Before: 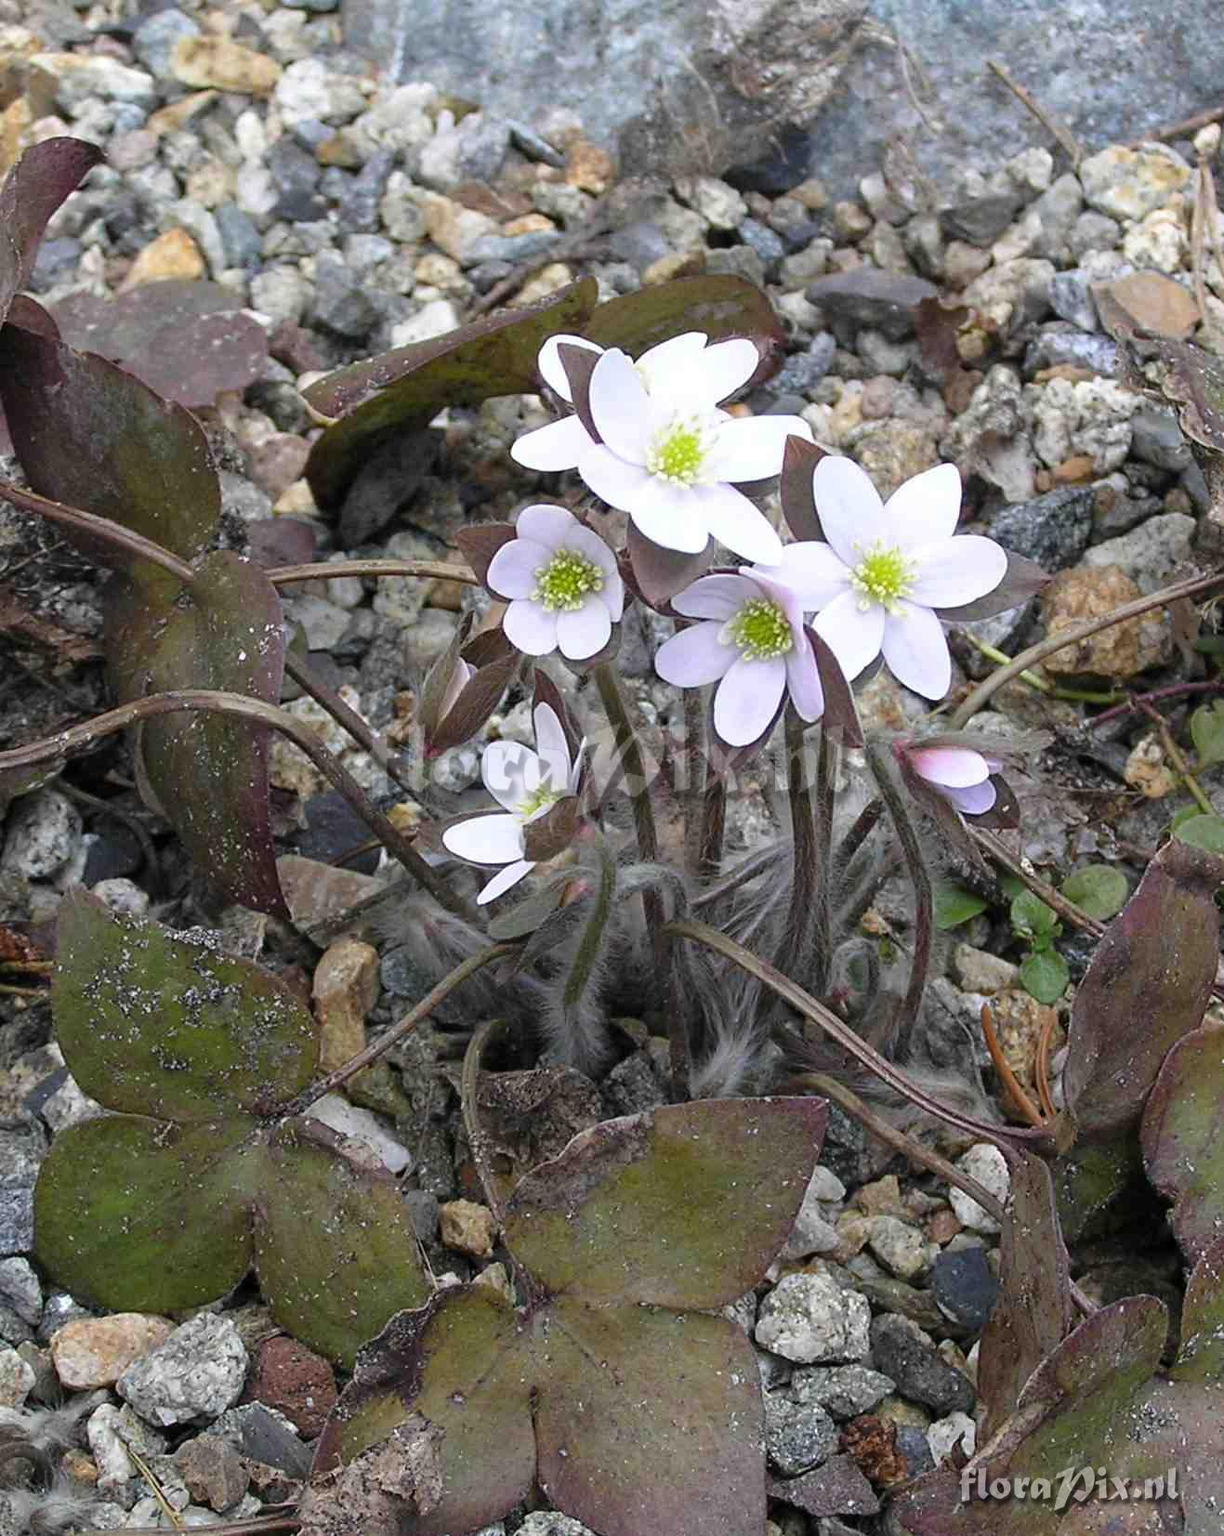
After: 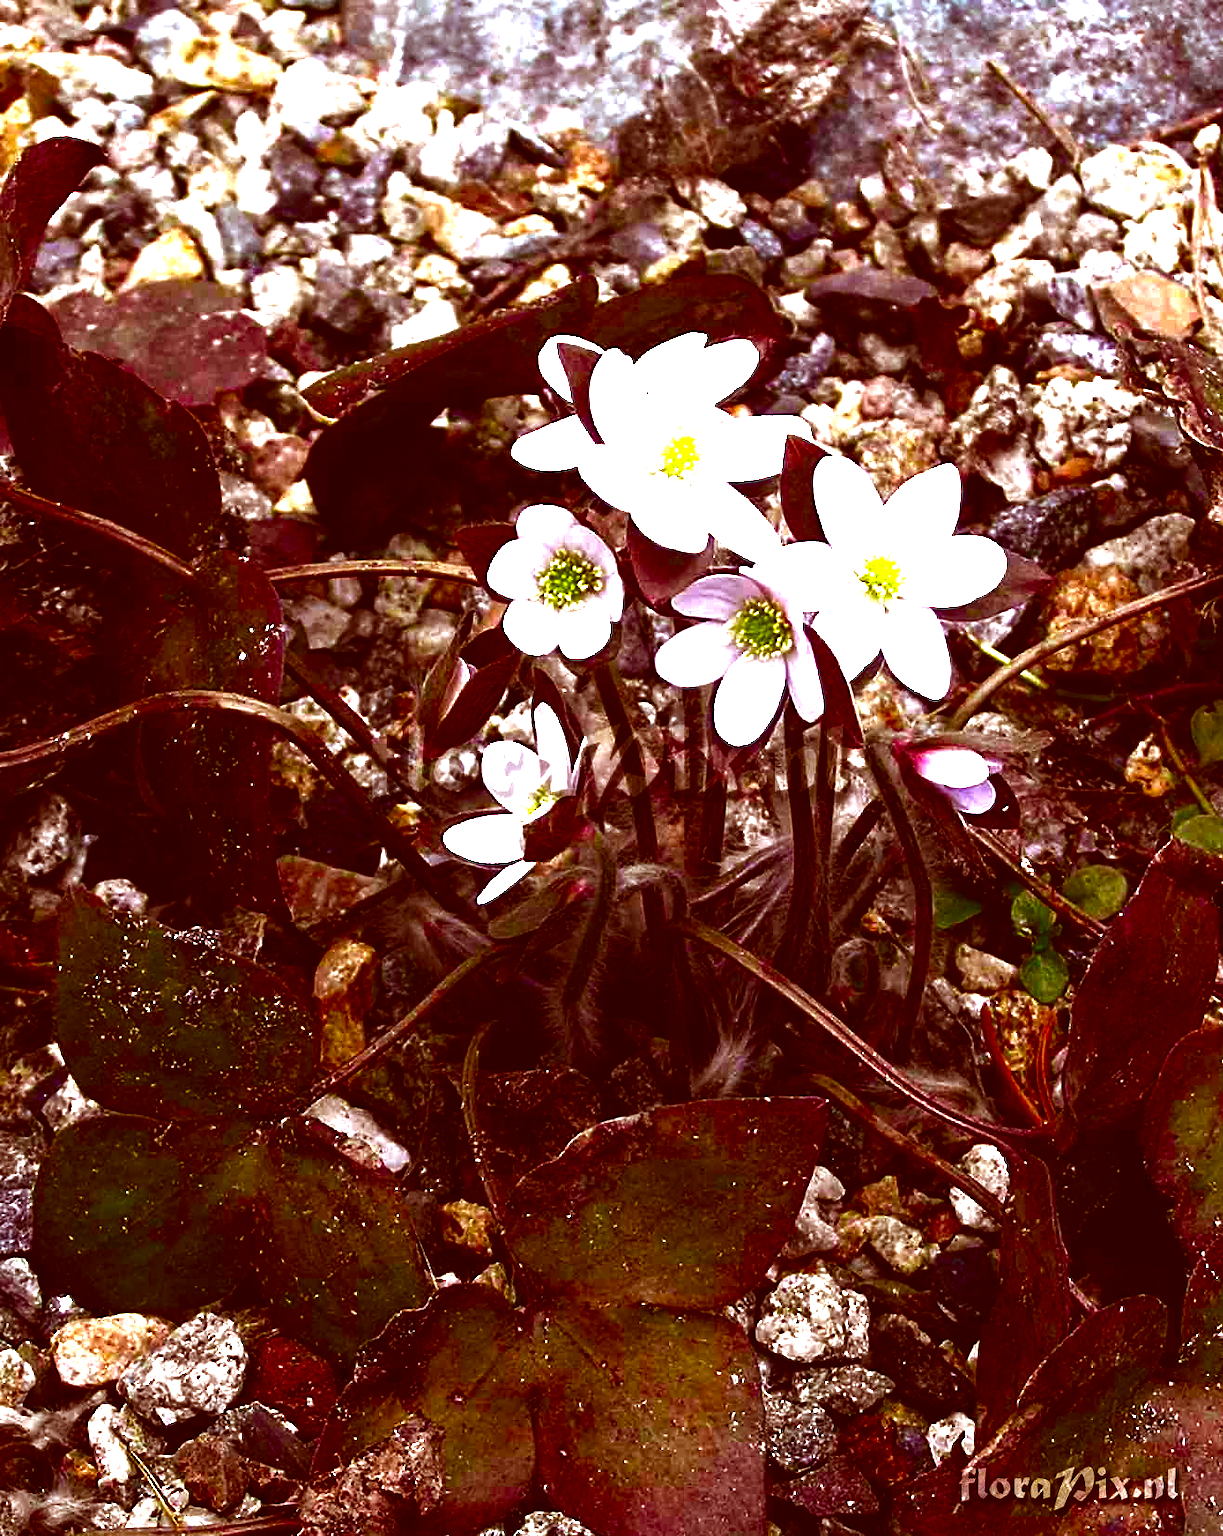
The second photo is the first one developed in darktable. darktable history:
exposure: black level correction 0.001, exposure 1.116 EV, compensate highlight preservation false
contrast brightness saturation: brightness -1, saturation 0.996
color correction: highlights a* 9.33, highlights b* 8.68, shadows a* 40, shadows b* 39.51, saturation 0.8
